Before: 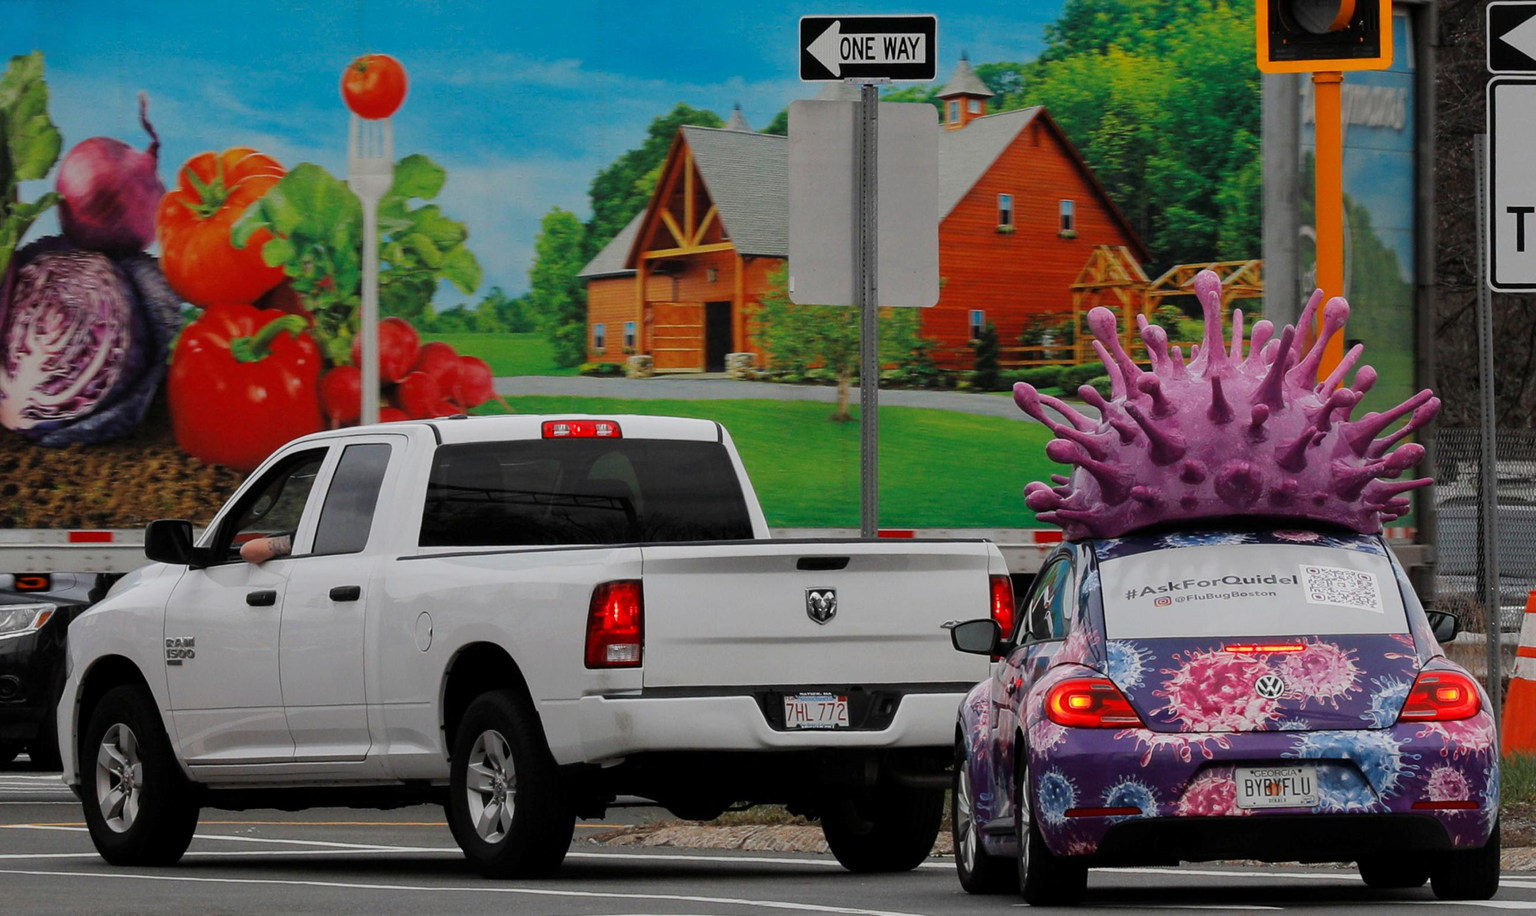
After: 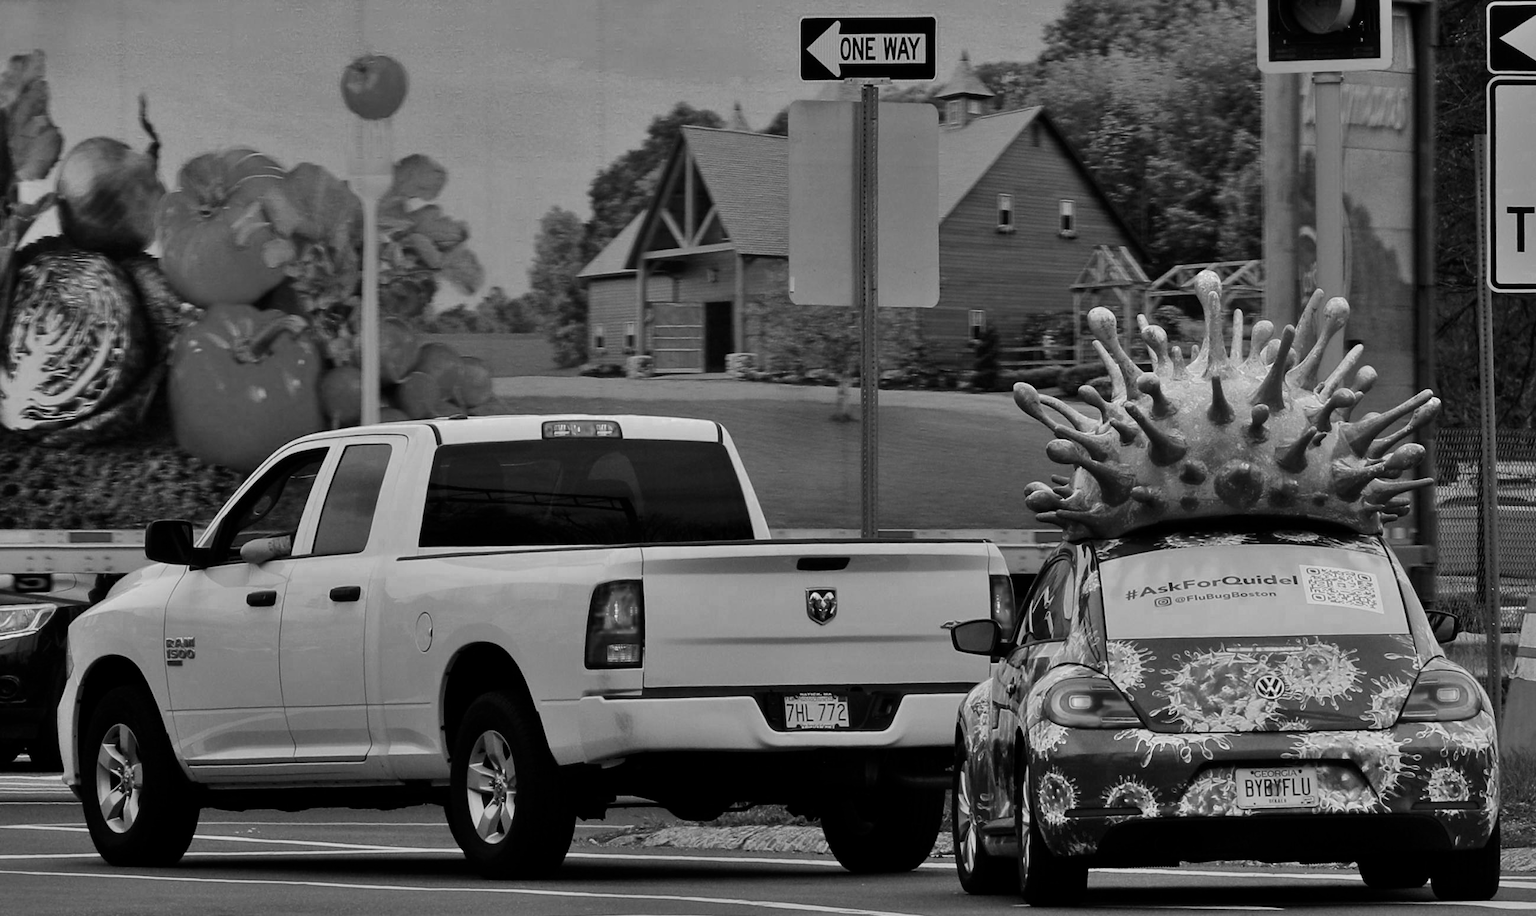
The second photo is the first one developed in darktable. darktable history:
color zones: curves: ch0 [(0, 0.613) (0.01, 0.613) (0.245, 0.448) (0.498, 0.529) (0.642, 0.665) (0.879, 0.777) (0.99, 0.613)]; ch1 [(0, 0) (0.143, 0) (0.286, 0) (0.429, 0) (0.571, 0) (0.714, 0) (0.857, 0)]
shadows and highlights: low approximation 0.01, soften with gaussian
contrast brightness saturation: contrast 0.069, brightness -0.131, saturation 0.045
